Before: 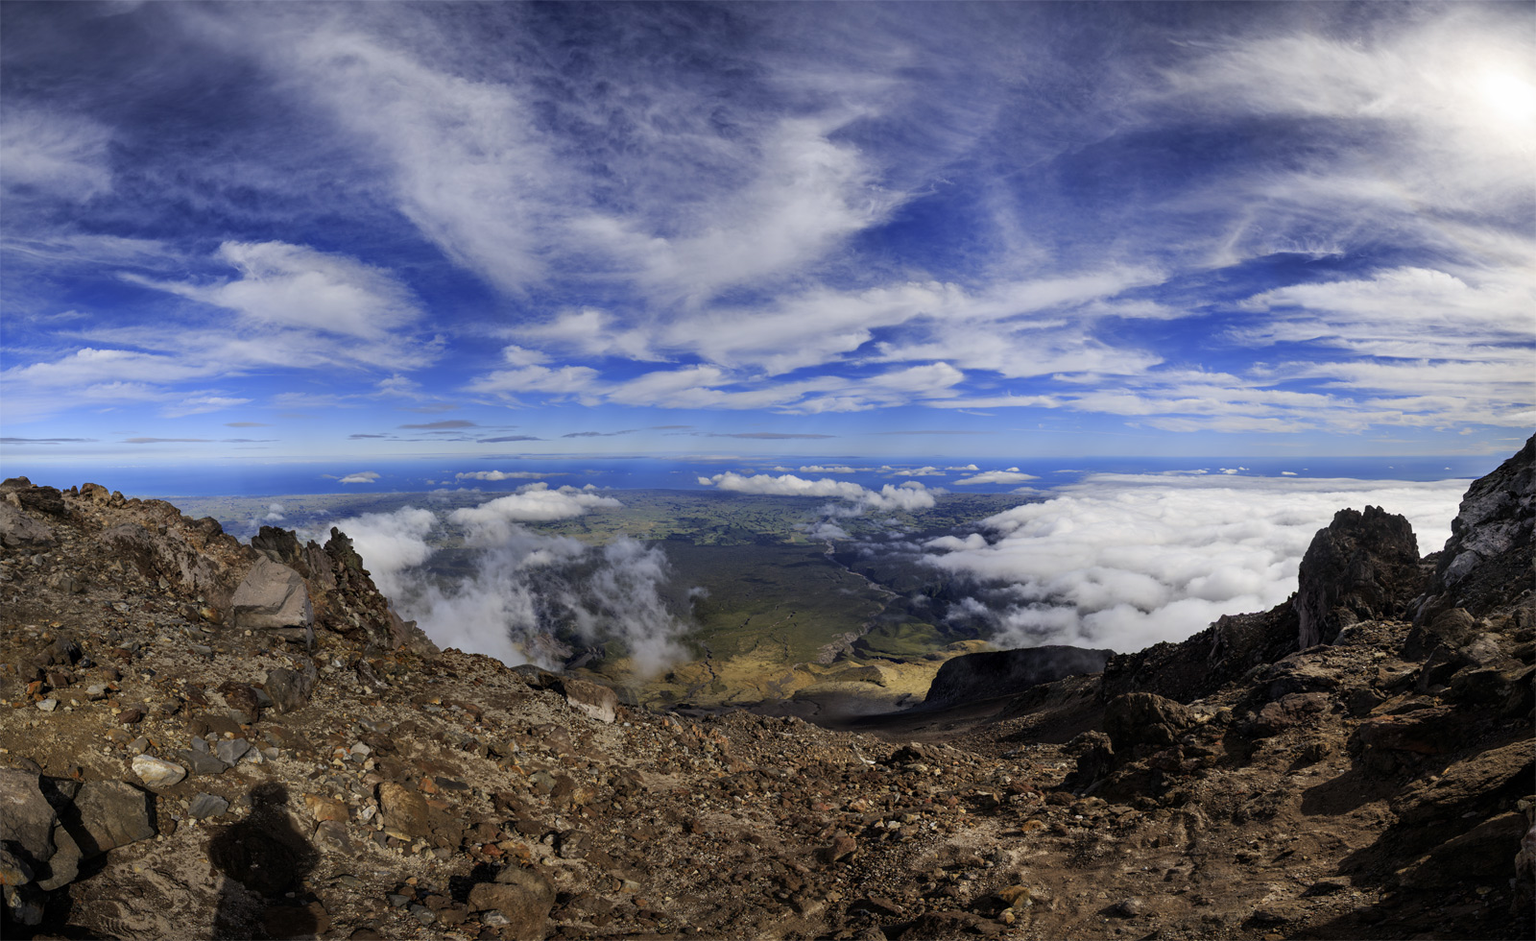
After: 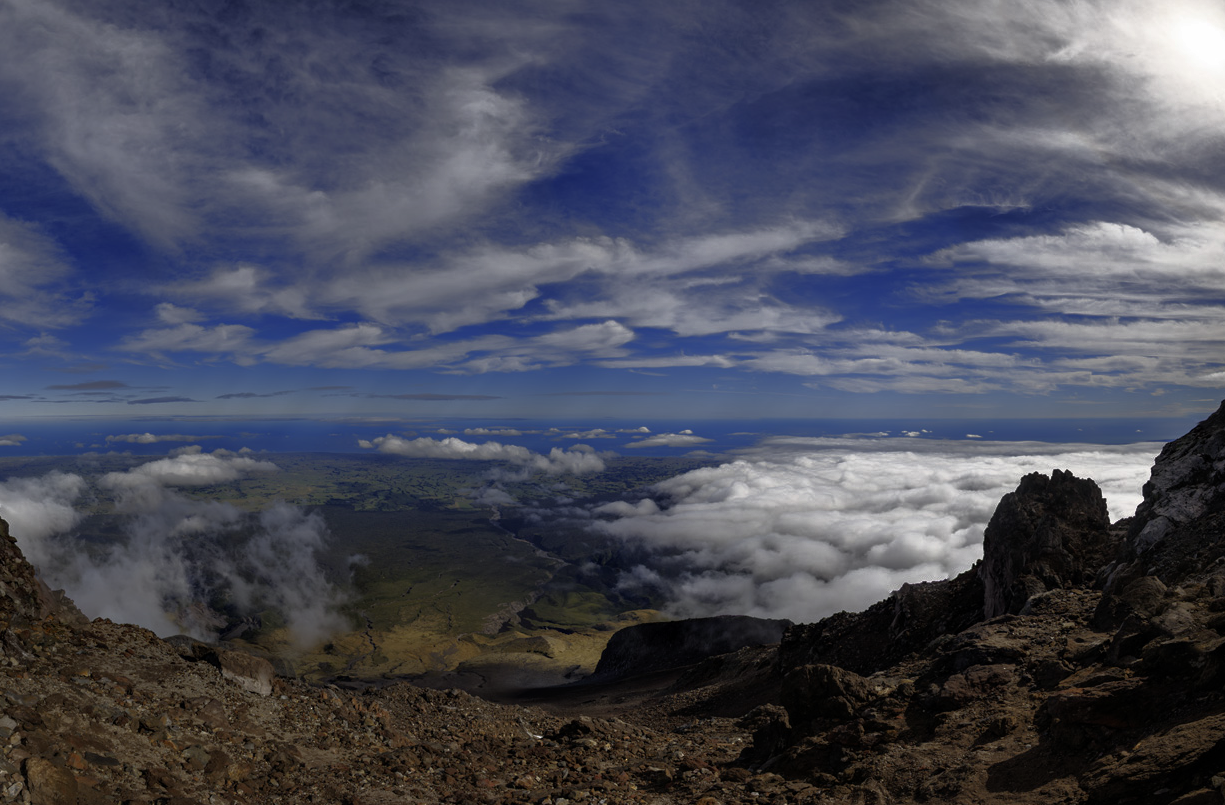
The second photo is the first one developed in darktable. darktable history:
base curve: curves: ch0 [(0, 0) (0.564, 0.291) (0.802, 0.731) (1, 1)]
crop: left 23.095%, top 5.827%, bottom 11.854%
